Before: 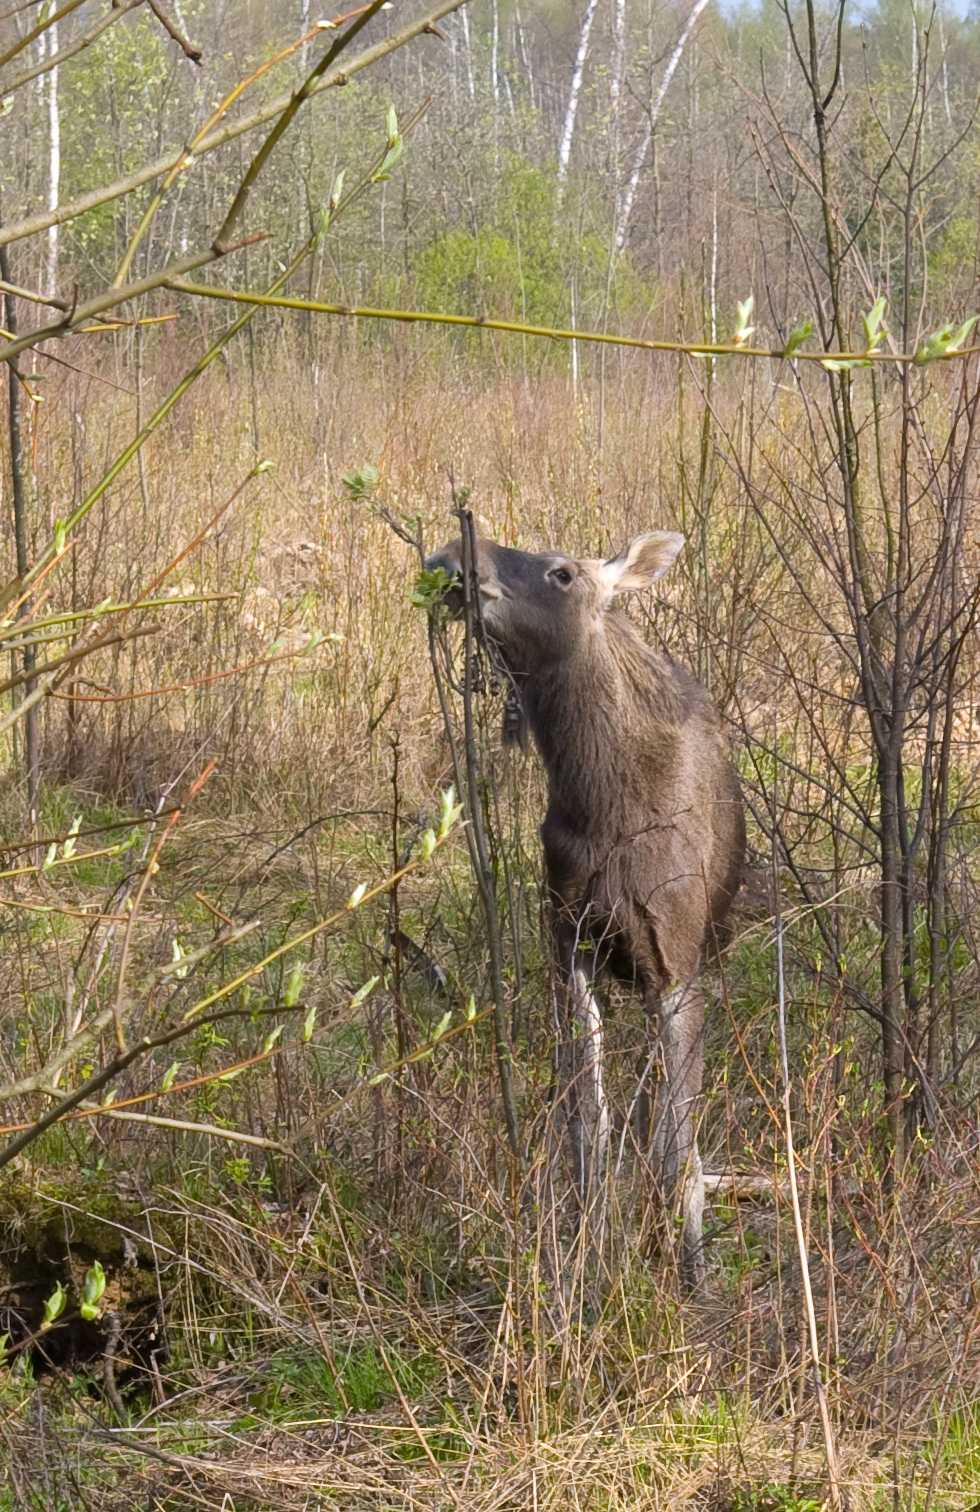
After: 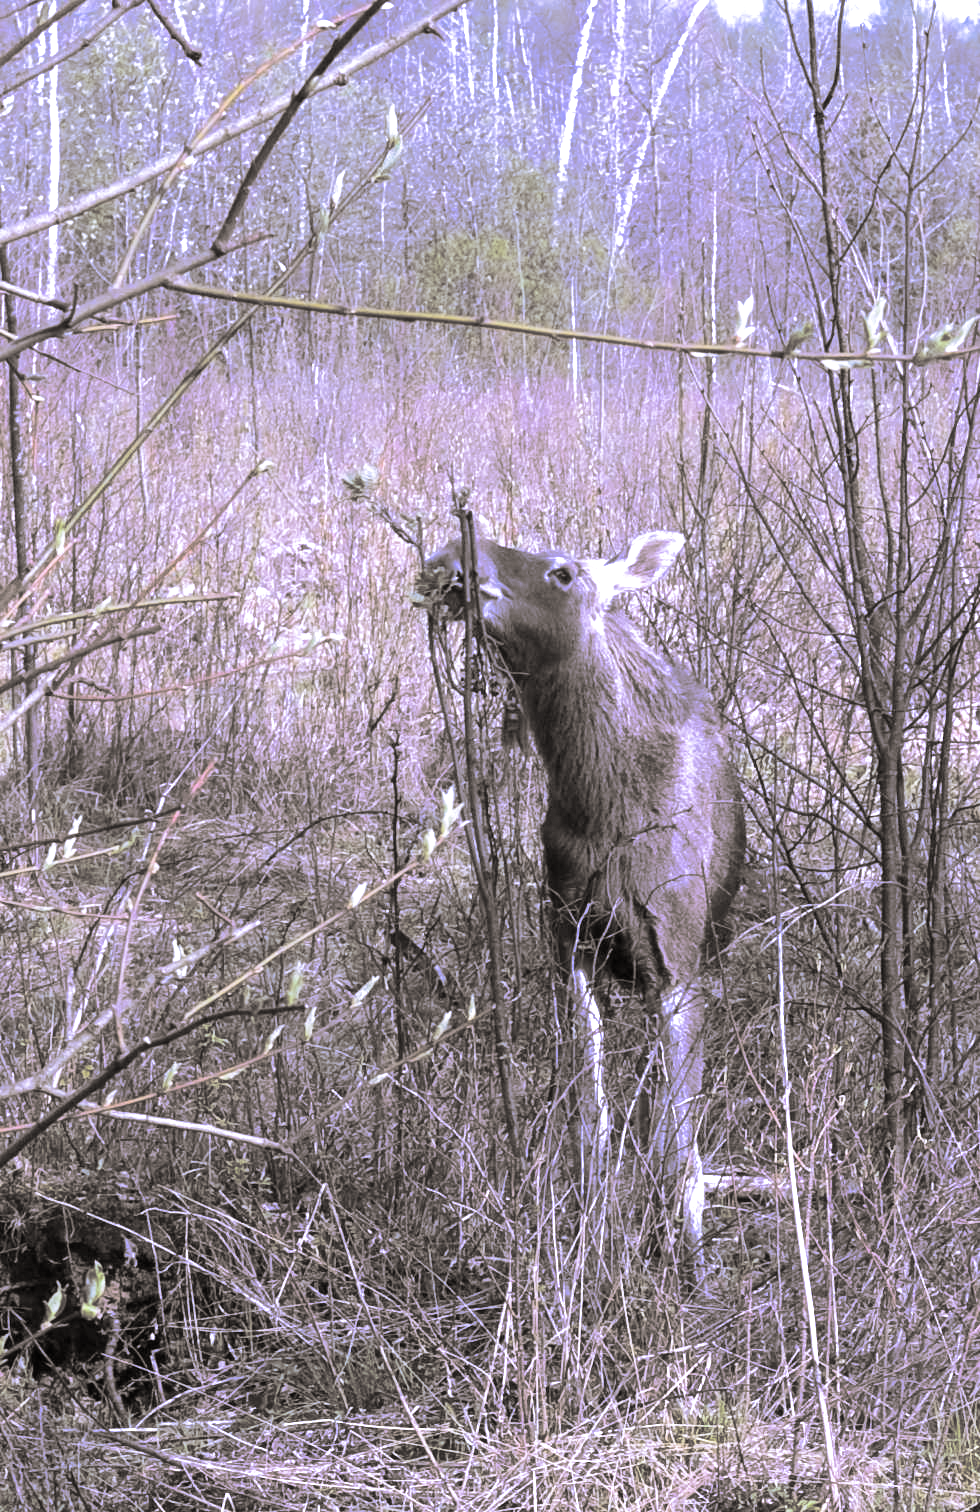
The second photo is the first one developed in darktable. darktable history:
white balance: red 0.98, blue 1.61
split-toning: shadows › hue 26°, shadows › saturation 0.09, highlights › hue 40°, highlights › saturation 0.18, balance -63, compress 0%
contrast brightness saturation: contrast 0.15, brightness 0.05
